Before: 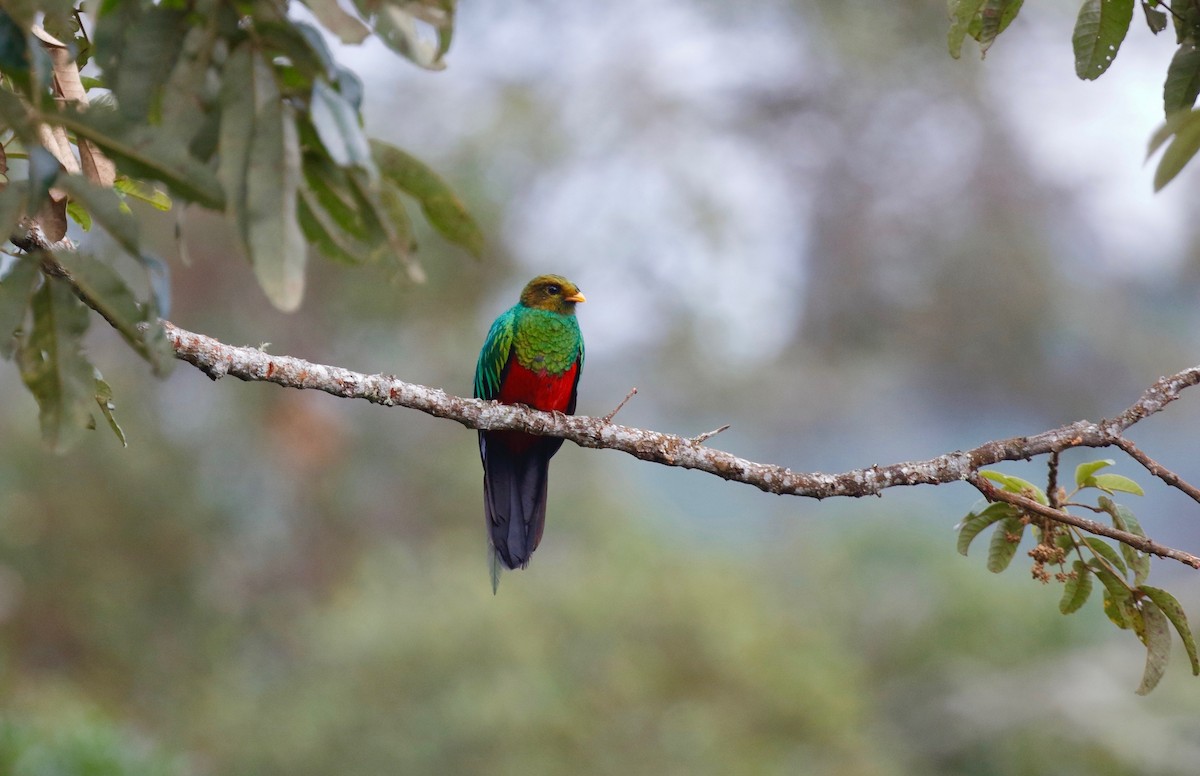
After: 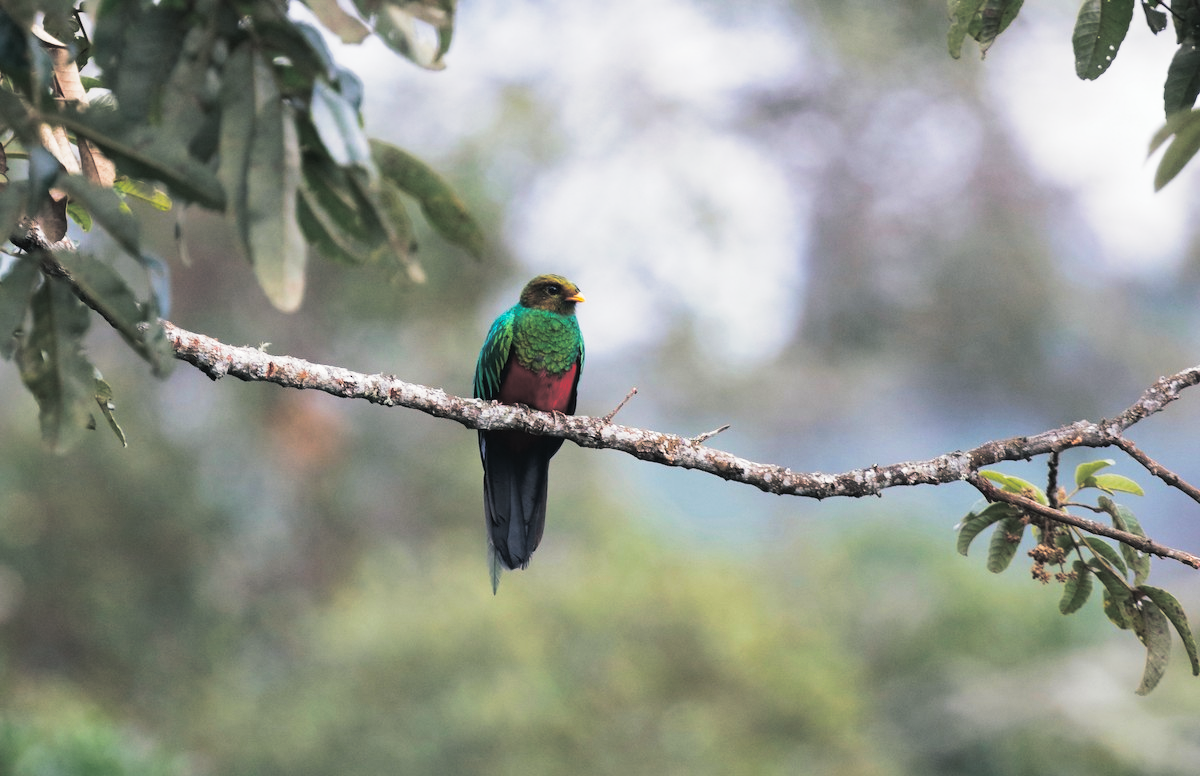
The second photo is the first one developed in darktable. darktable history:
tone curve: curves: ch0 [(0, 0) (0.003, 0.011) (0.011, 0.019) (0.025, 0.03) (0.044, 0.045) (0.069, 0.061) (0.1, 0.085) (0.136, 0.119) (0.177, 0.159) (0.224, 0.205) (0.277, 0.261) (0.335, 0.329) (0.399, 0.407) (0.468, 0.508) (0.543, 0.606) (0.623, 0.71) (0.709, 0.815) (0.801, 0.903) (0.898, 0.957) (1, 1)], preserve colors none
split-toning: shadows › hue 201.6°, shadows › saturation 0.16, highlights › hue 50.4°, highlights › saturation 0.2, balance -49.9
